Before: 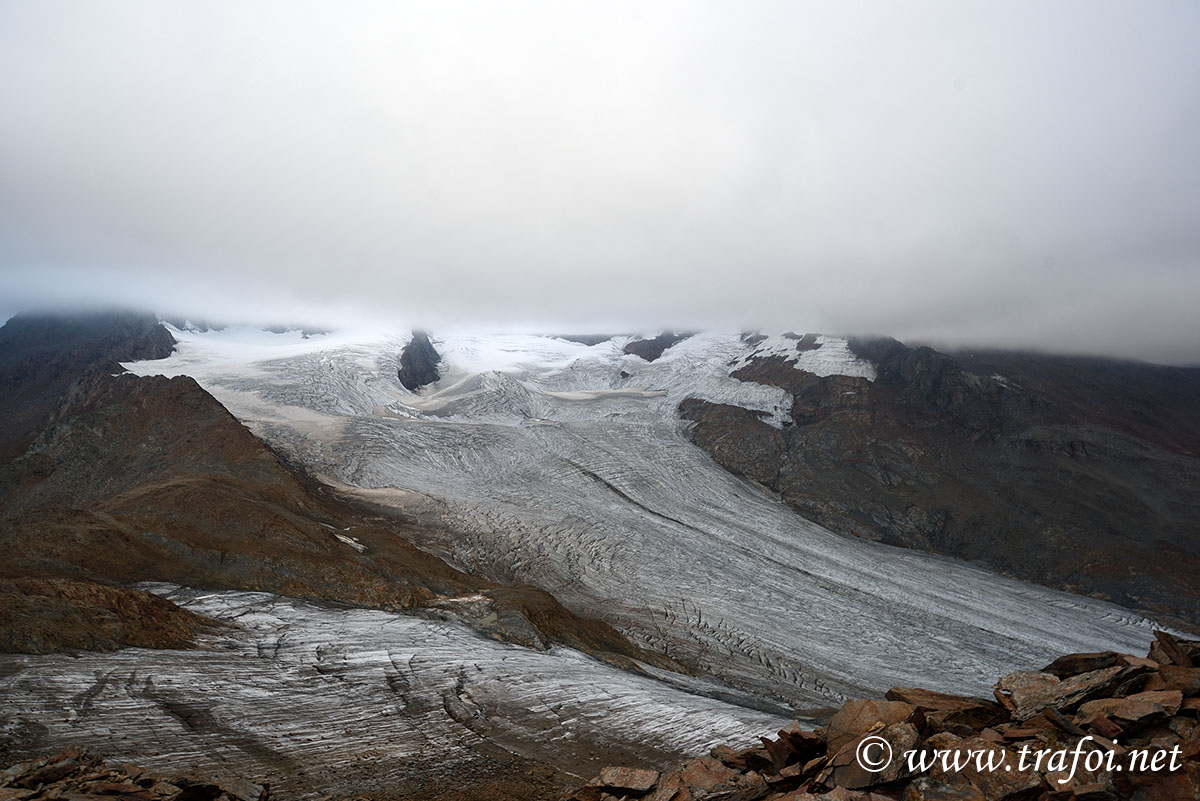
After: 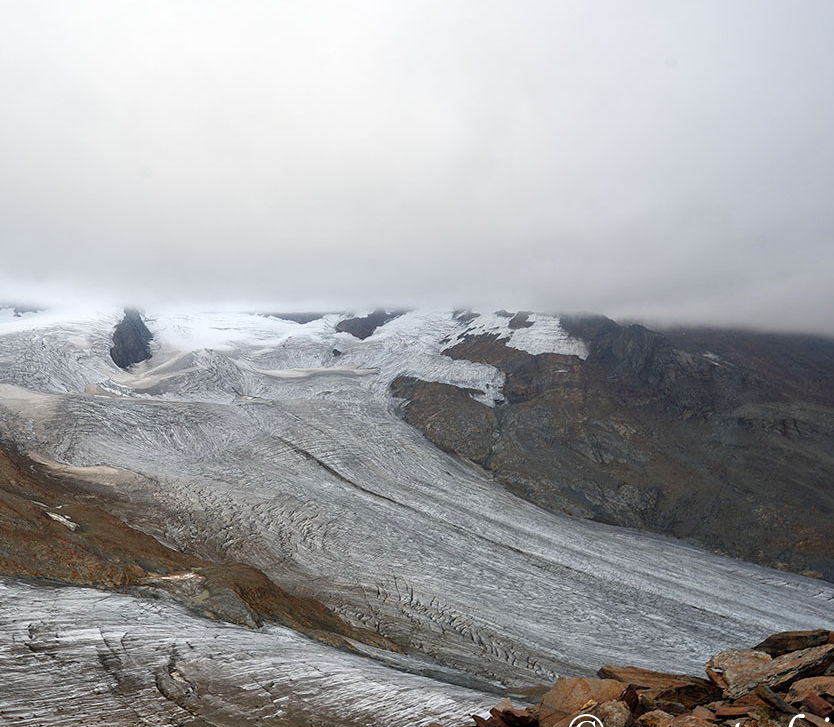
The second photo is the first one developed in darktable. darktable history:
crop and rotate: left 24.034%, top 2.838%, right 6.406%, bottom 6.299%
tone equalizer: -8 EV 1 EV, -7 EV 1 EV, -6 EV 1 EV, -5 EV 1 EV, -4 EV 1 EV, -3 EV 0.75 EV, -2 EV 0.5 EV, -1 EV 0.25 EV
